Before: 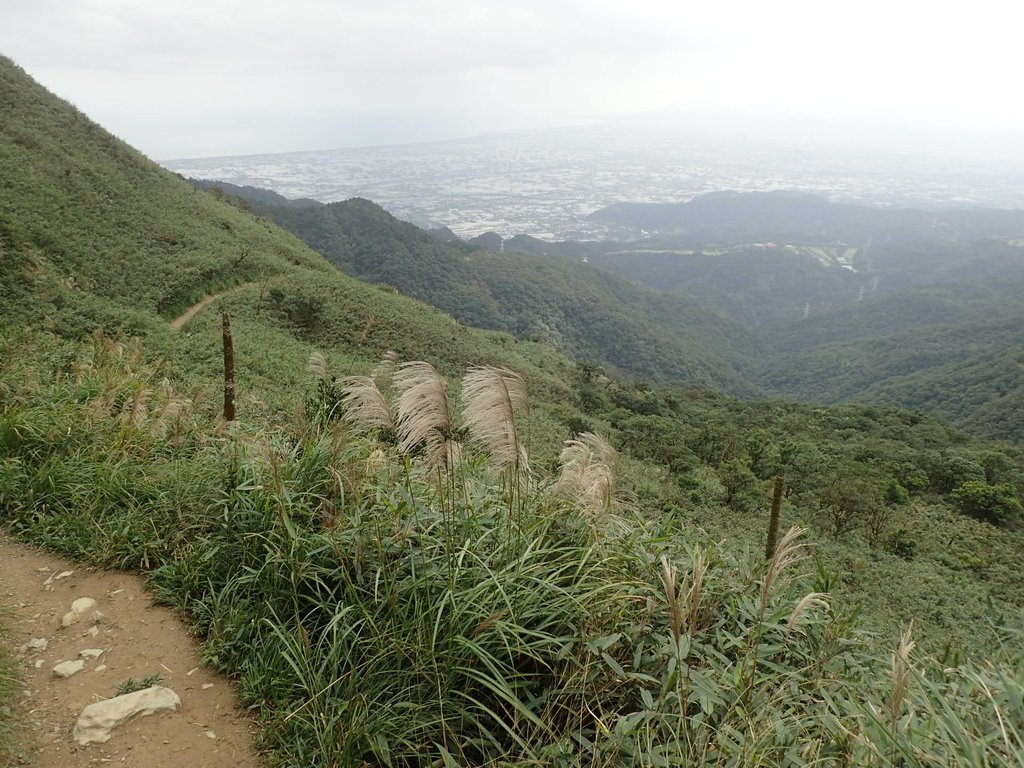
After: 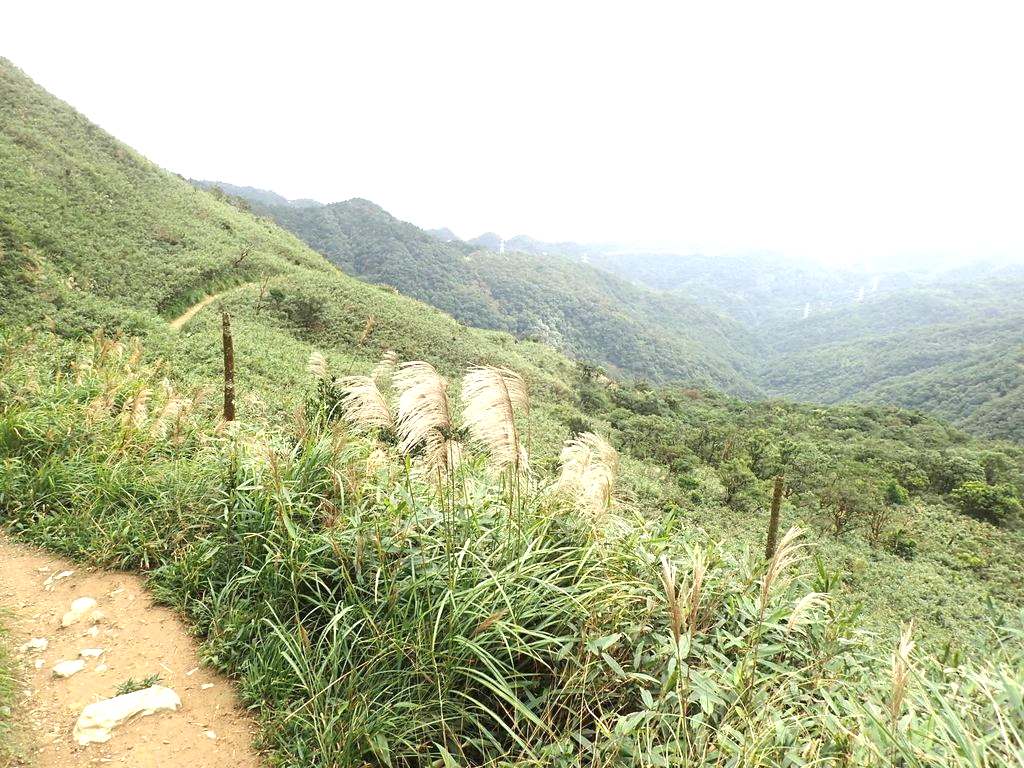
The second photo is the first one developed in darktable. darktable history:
exposure: black level correction 0, exposure 1.665 EV, compensate highlight preservation false
